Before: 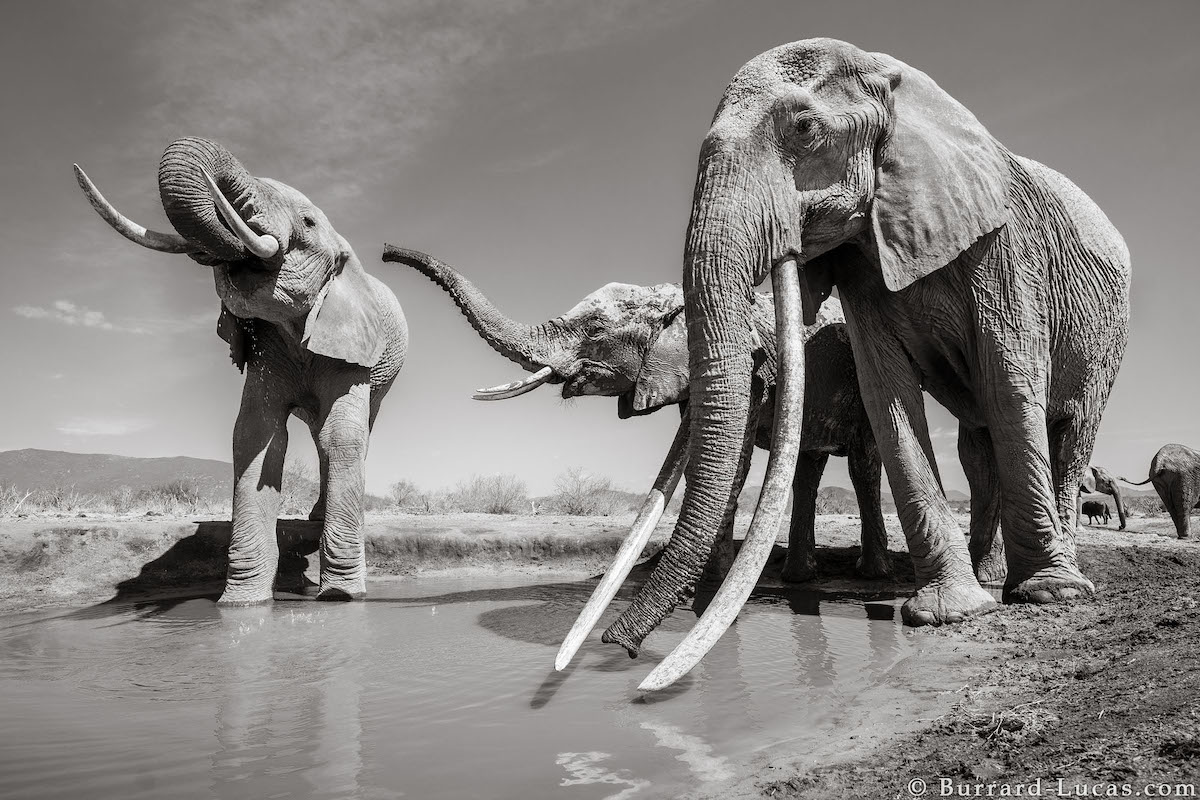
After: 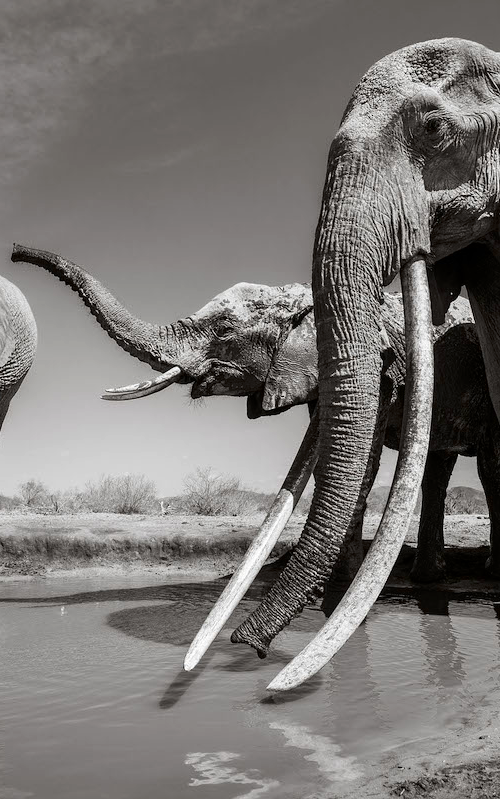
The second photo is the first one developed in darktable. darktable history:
crop: left 30.93%, right 27.333%
contrast brightness saturation: contrast 0.068, brightness -0.142, saturation 0.109
